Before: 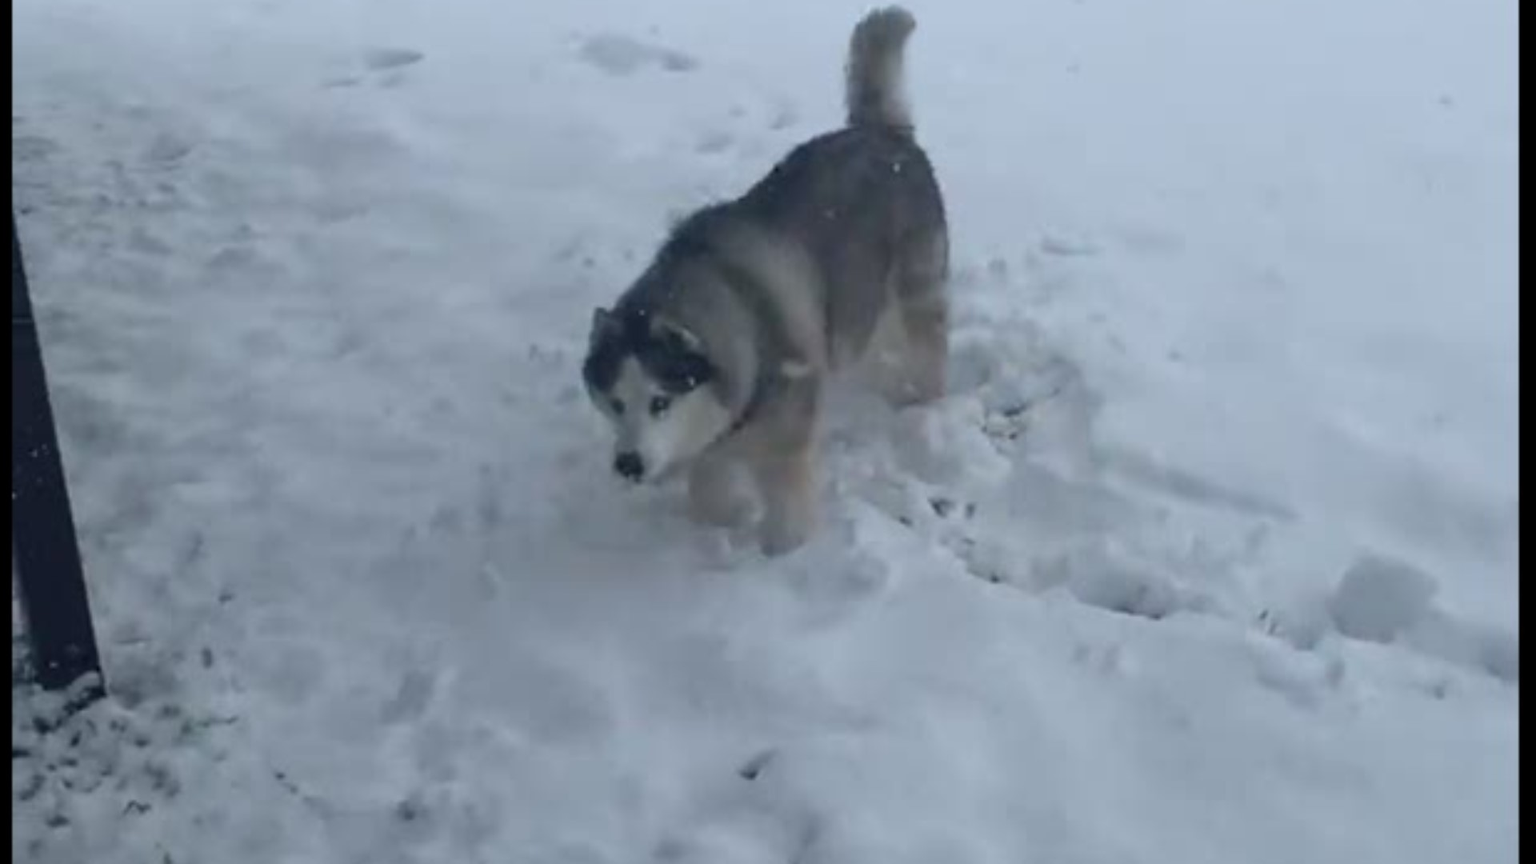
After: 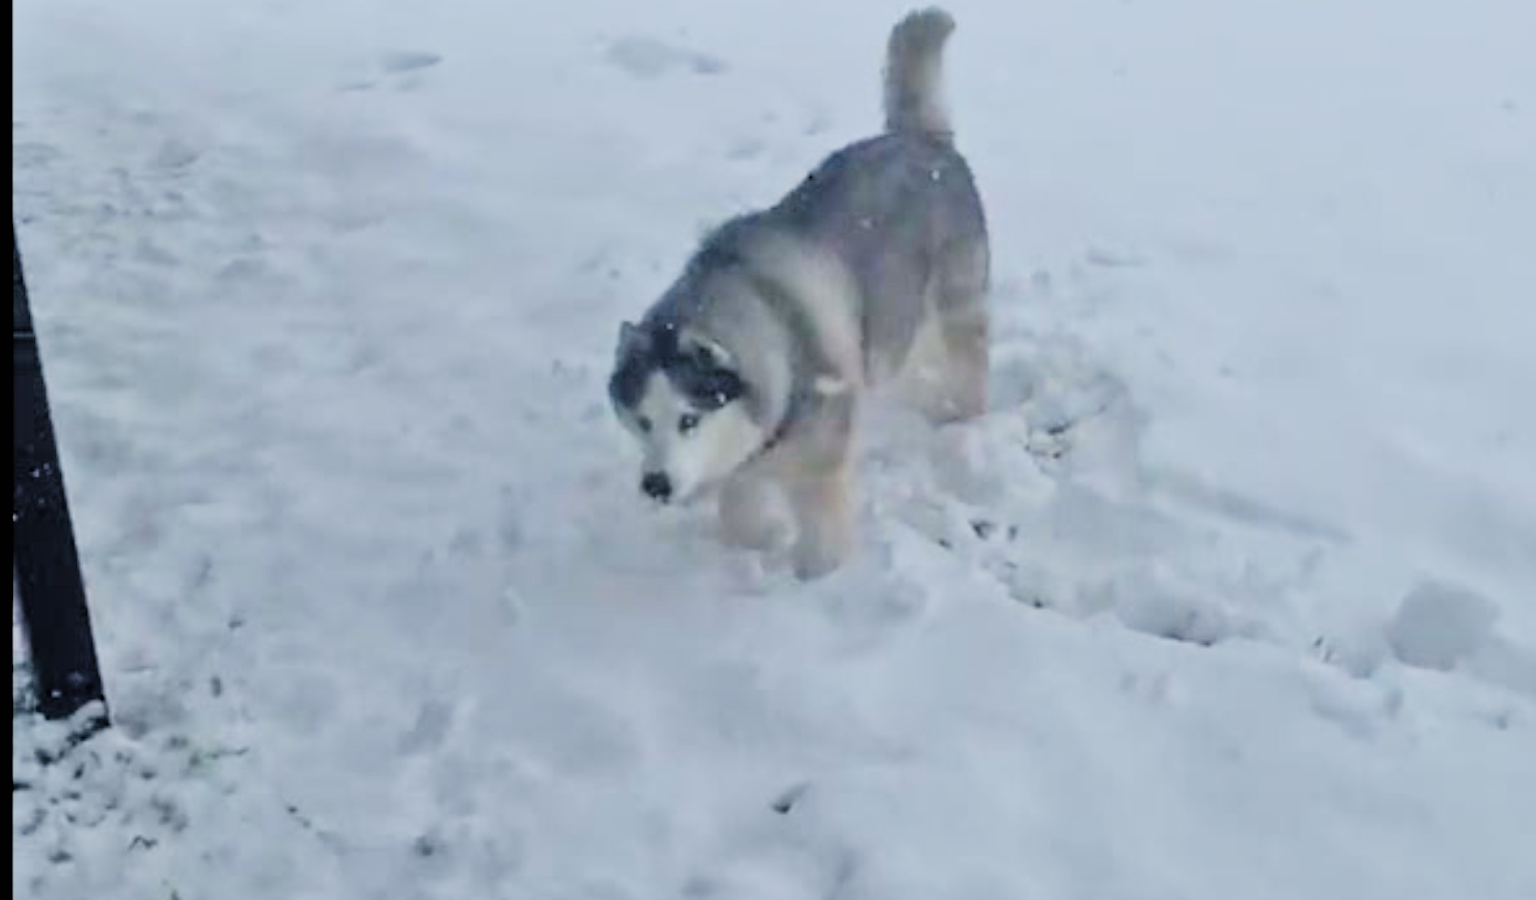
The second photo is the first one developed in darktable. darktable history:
color calibration: x 0.342, y 0.356, temperature 5122 K
filmic rgb: black relative exposure -5 EV, hardness 2.88, contrast 1.3, highlights saturation mix -10%
tone equalizer: -7 EV 0.15 EV, -6 EV 0.6 EV, -5 EV 1.15 EV, -4 EV 1.33 EV, -3 EV 1.15 EV, -2 EV 0.6 EV, -1 EV 0.15 EV, mask exposure compensation -0.5 EV
crop: right 4.126%, bottom 0.031%
contrast brightness saturation: contrast 0.07, brightness 0.08, saturation 0.18
